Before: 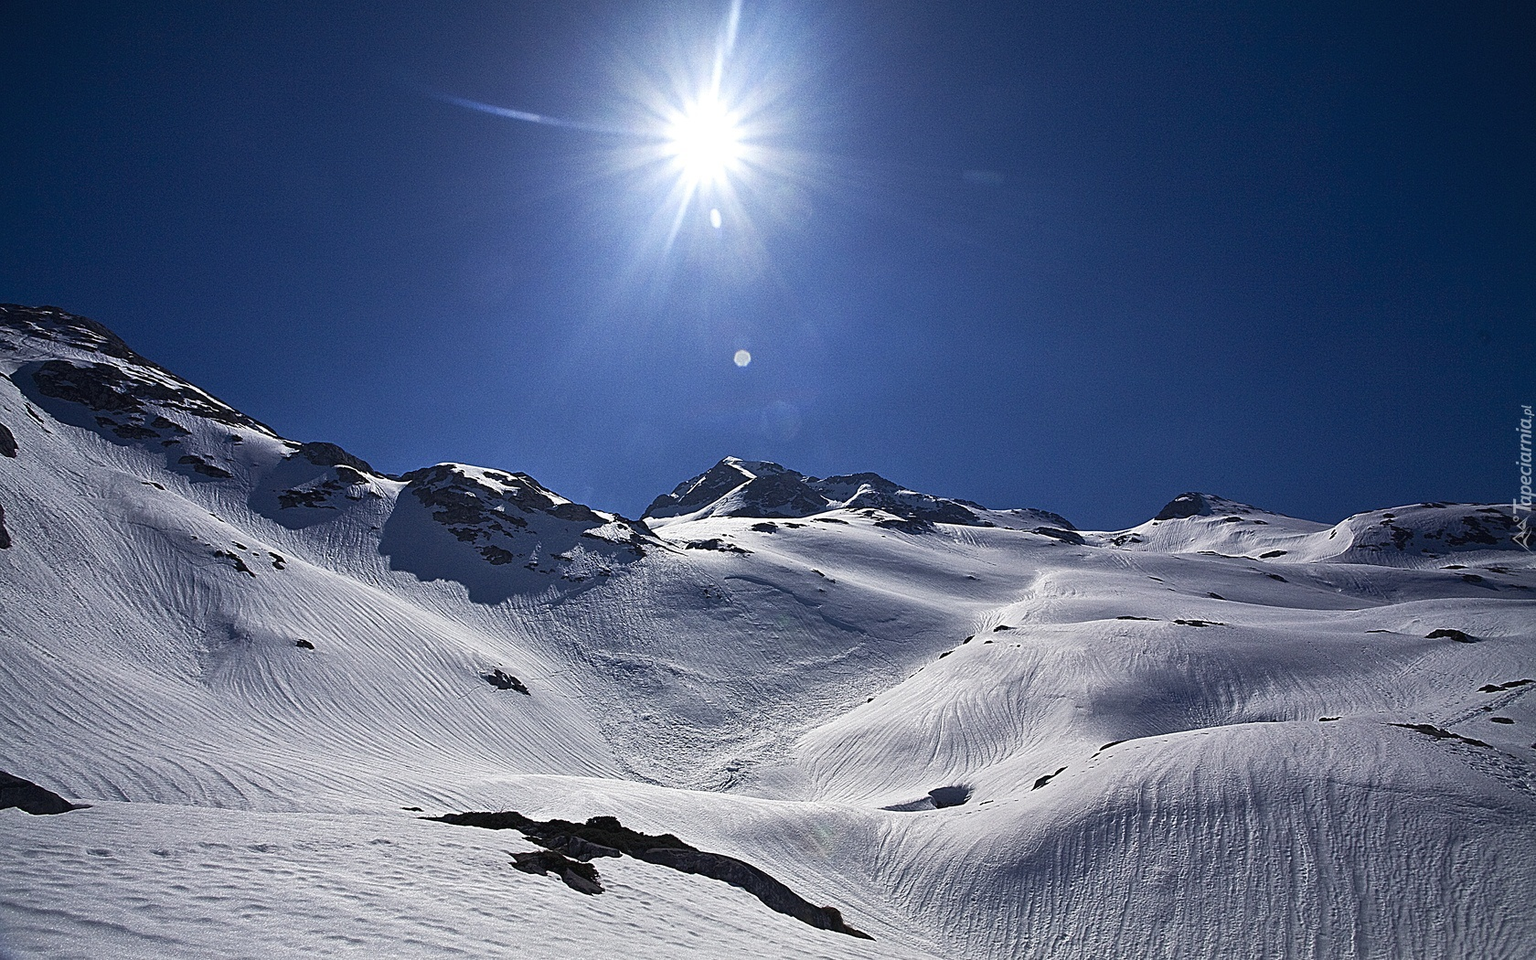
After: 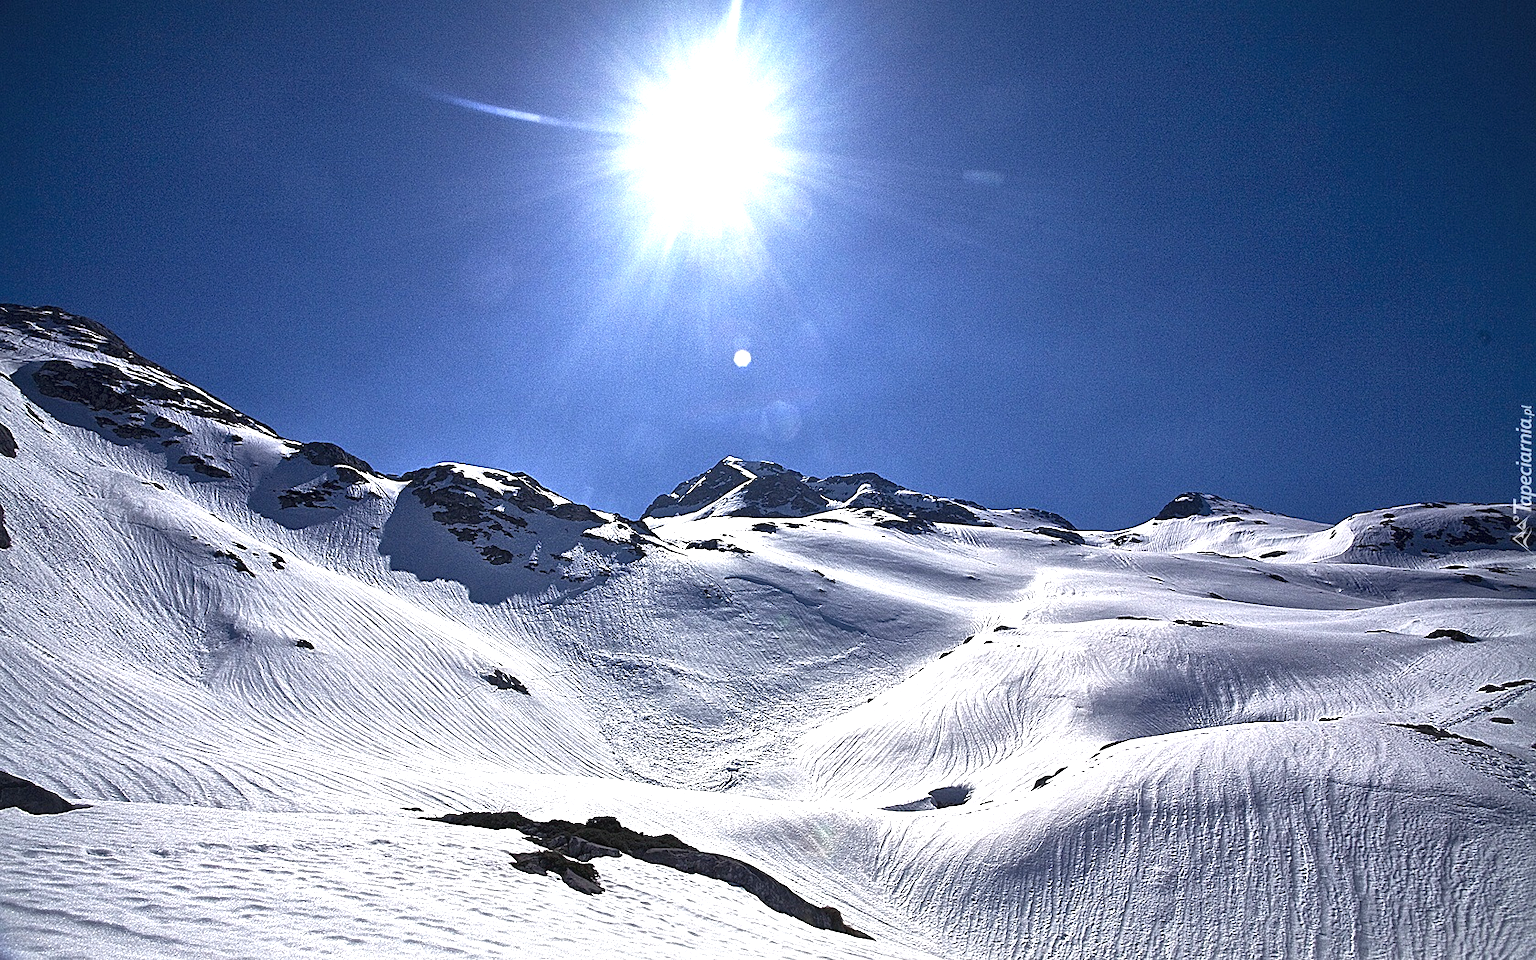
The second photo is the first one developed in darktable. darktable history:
local contrast: mode bilateral grid, contrast 20, coarseness 50, detail 162%, midtone range 0.2
color correction: highlights b* 0.016, saturation 0.986
exposure: black level correction 0, exposure 1.001 EV, compensate highlight preservation false
